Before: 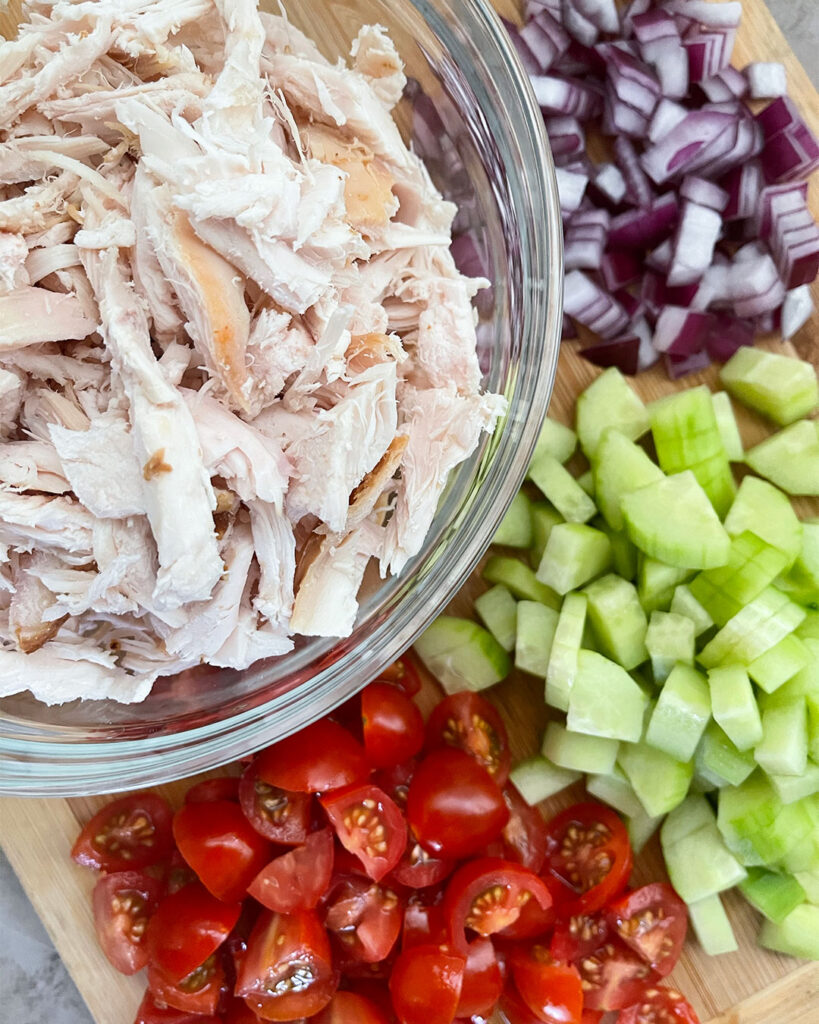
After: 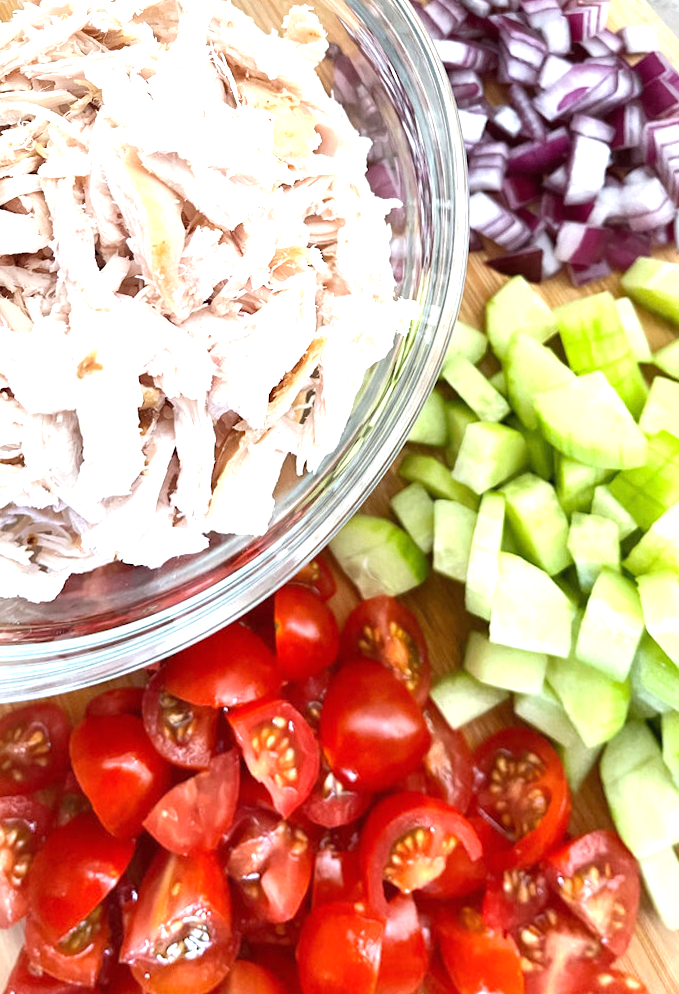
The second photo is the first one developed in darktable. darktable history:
rotate and perspective: rotation 0.72°, lens shift (vertical) -0.352, lens shift (horizontal) -0.051, crop left 0.152, crop right 0.859, crop top 0.019, crop bottom 0.964
exposure: black level correction 0, exposure 1 EV, compensate highlight preservation false
